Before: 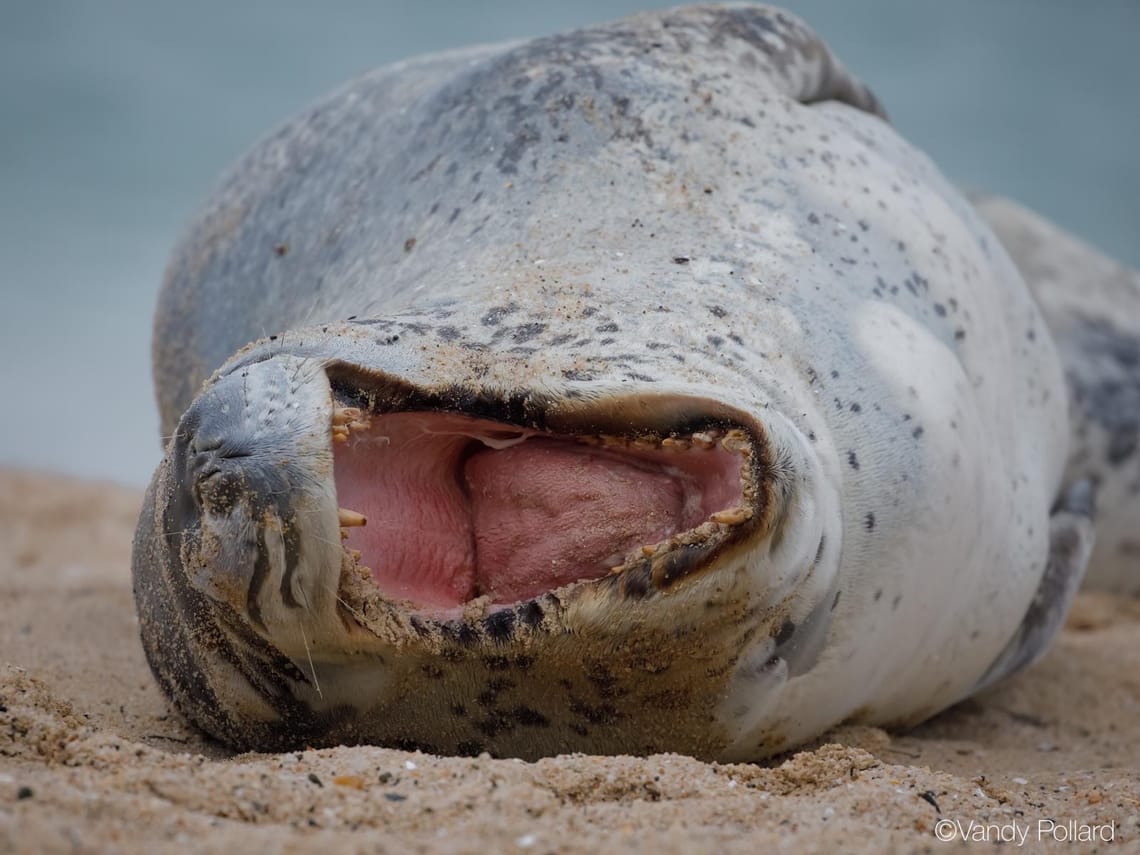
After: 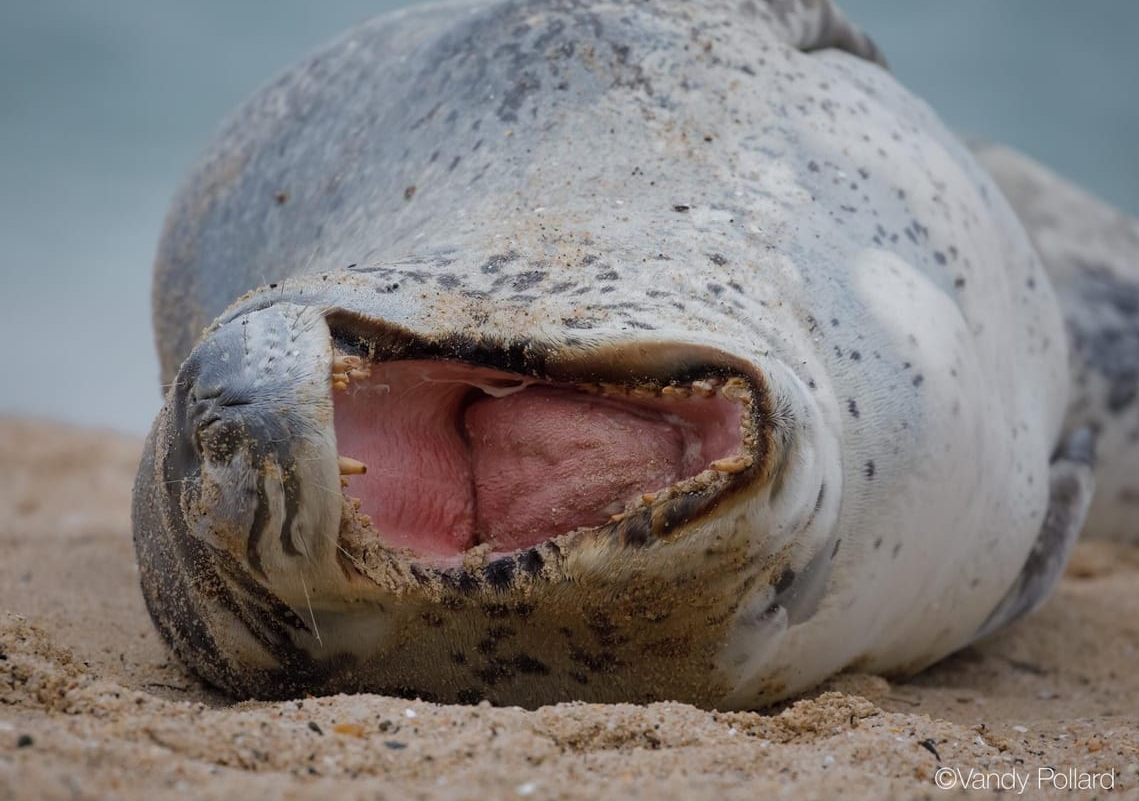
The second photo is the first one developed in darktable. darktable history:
crop and rotate: top 6.311%
